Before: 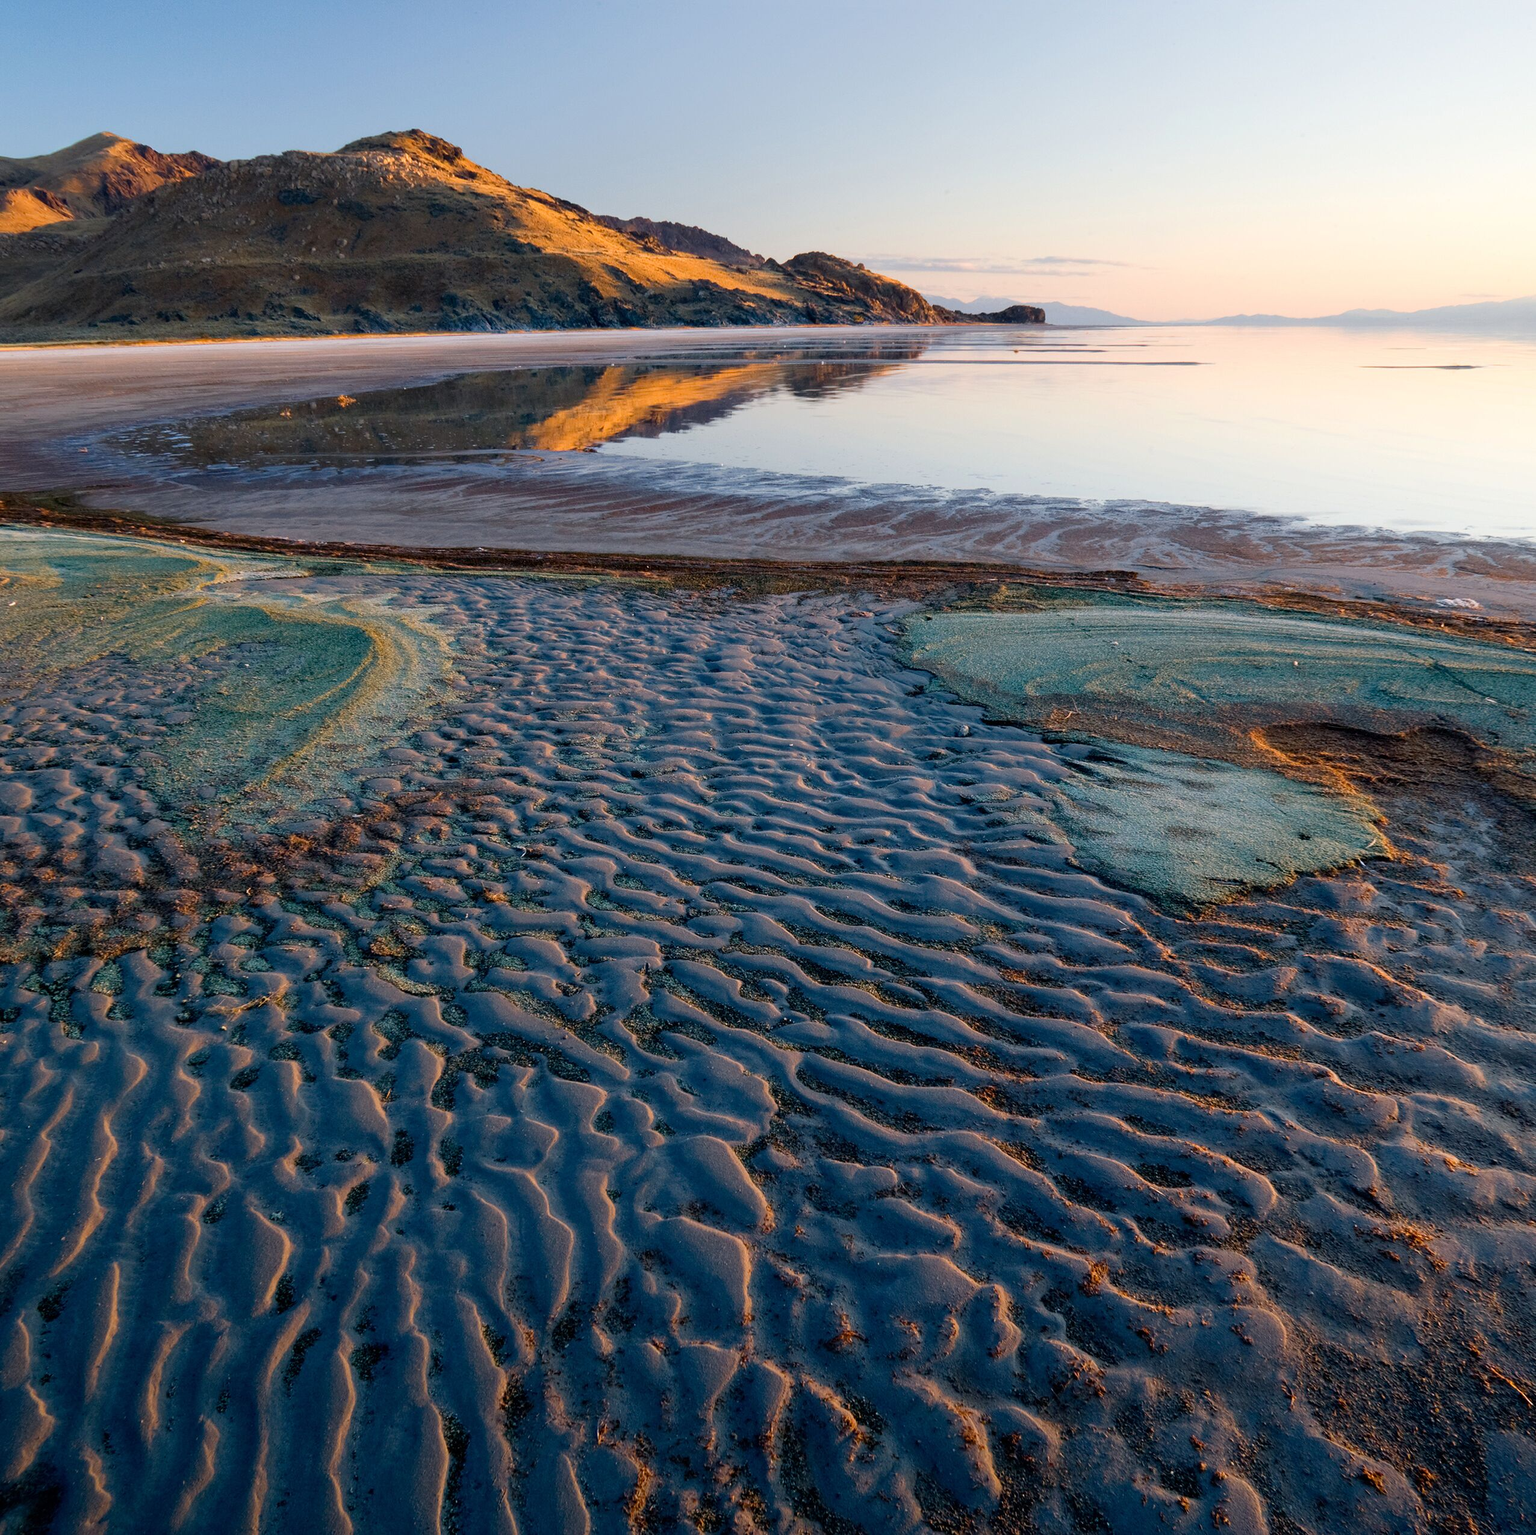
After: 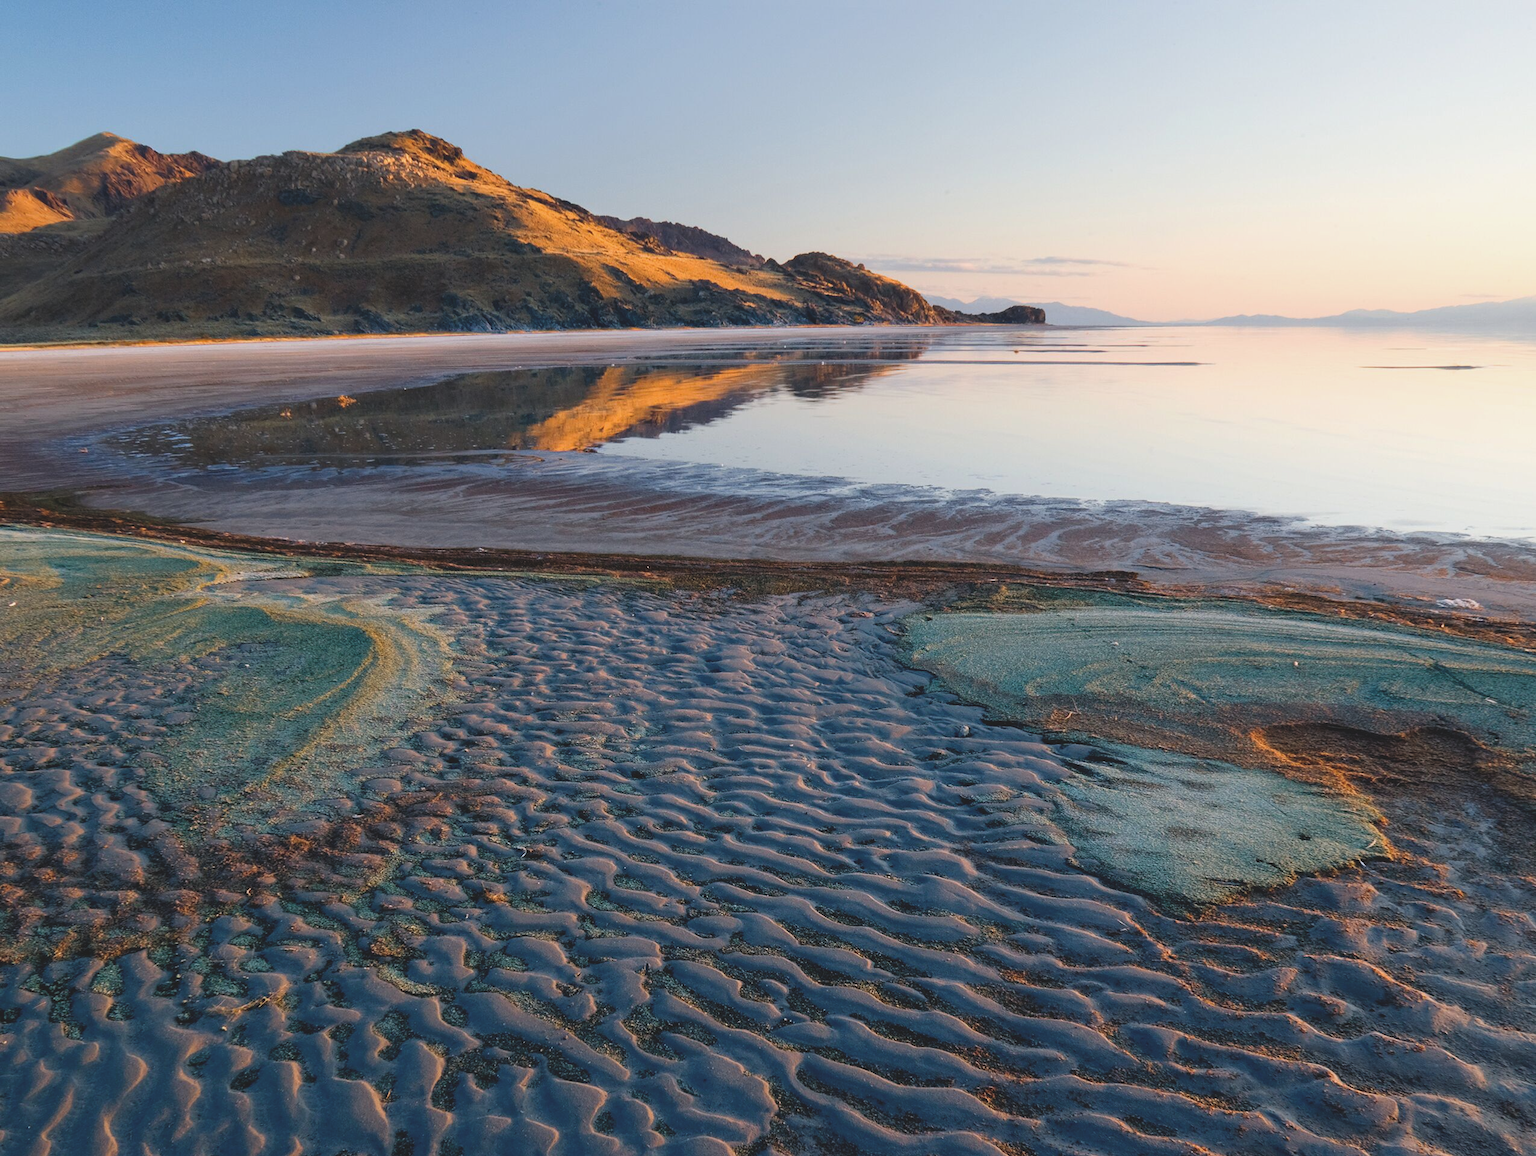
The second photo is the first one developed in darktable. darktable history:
crop: bottom 24.663%
exposure: black level correction -0.015, exposure -0.127 EV, compensate exposure bias true, compensate highlight preservation false
